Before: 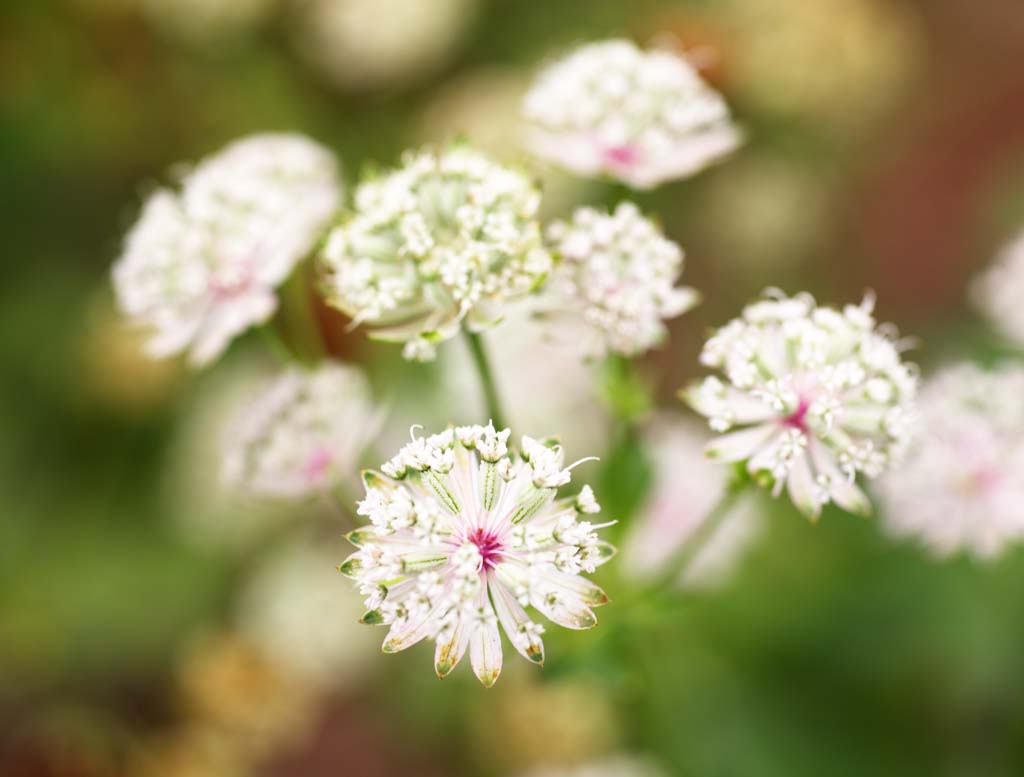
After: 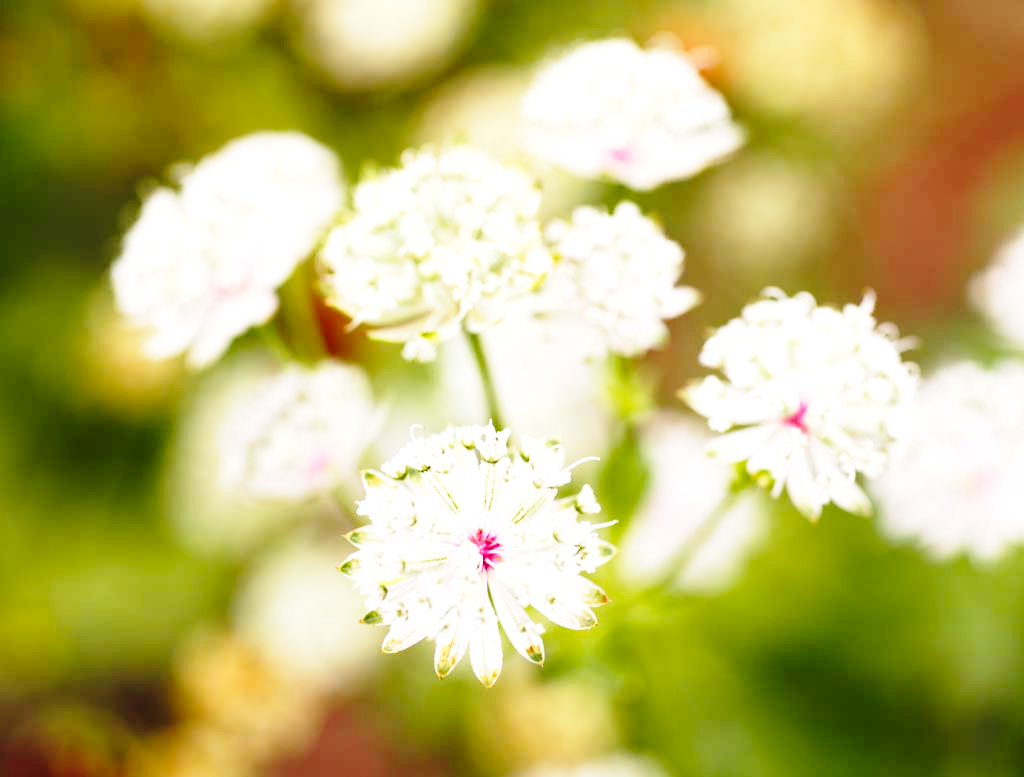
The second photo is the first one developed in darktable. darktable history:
base curve: curves: ch0 [(0, 0) (0.04, 0.03) (0.133, 0.232) (0.448, 0.748) (0.843, 0.968) (1, 1)], preserve colors none
color zones: curves: ch2 [(0, 0.5) (0.143, 0.5) (0.286, 0.489) (0.415, 0.421) (0.571, 0.5) (0.714, 0.5) (0.857, 0.5) (1, 0.5)]
exposure: exposure 0.29 EV, compensate highlight preservation false
